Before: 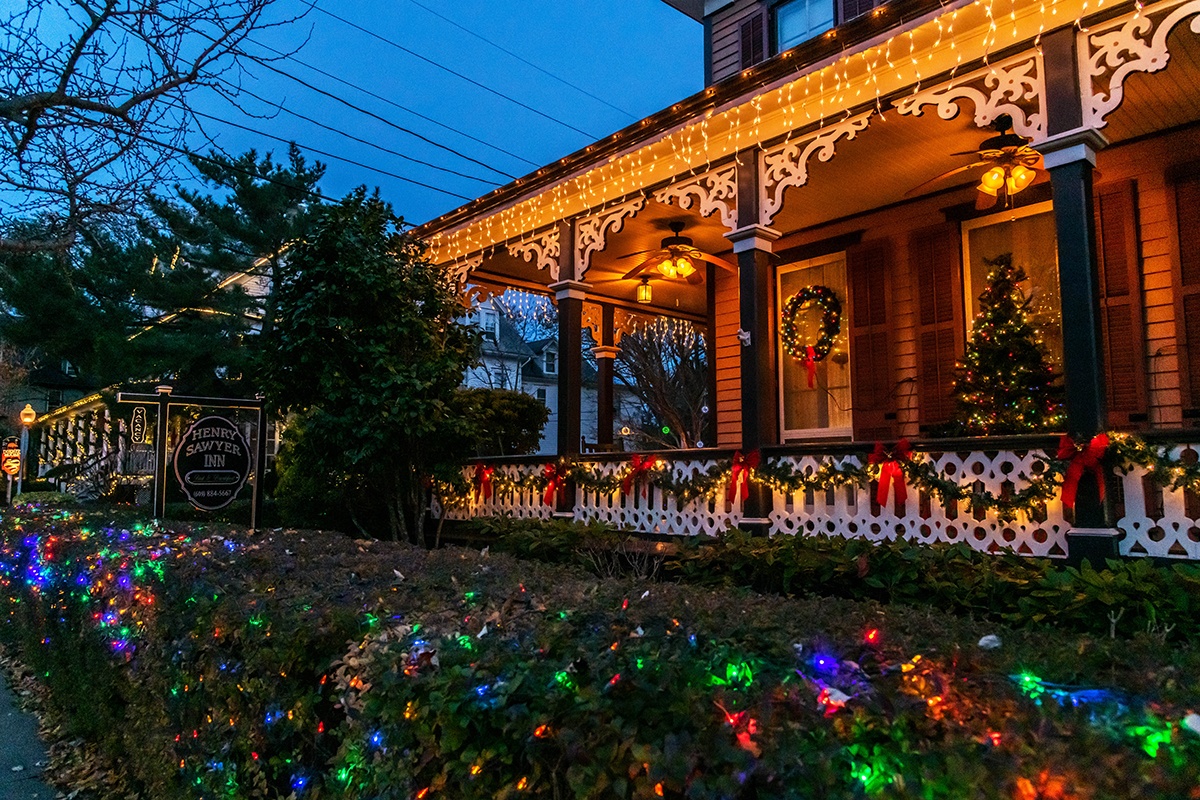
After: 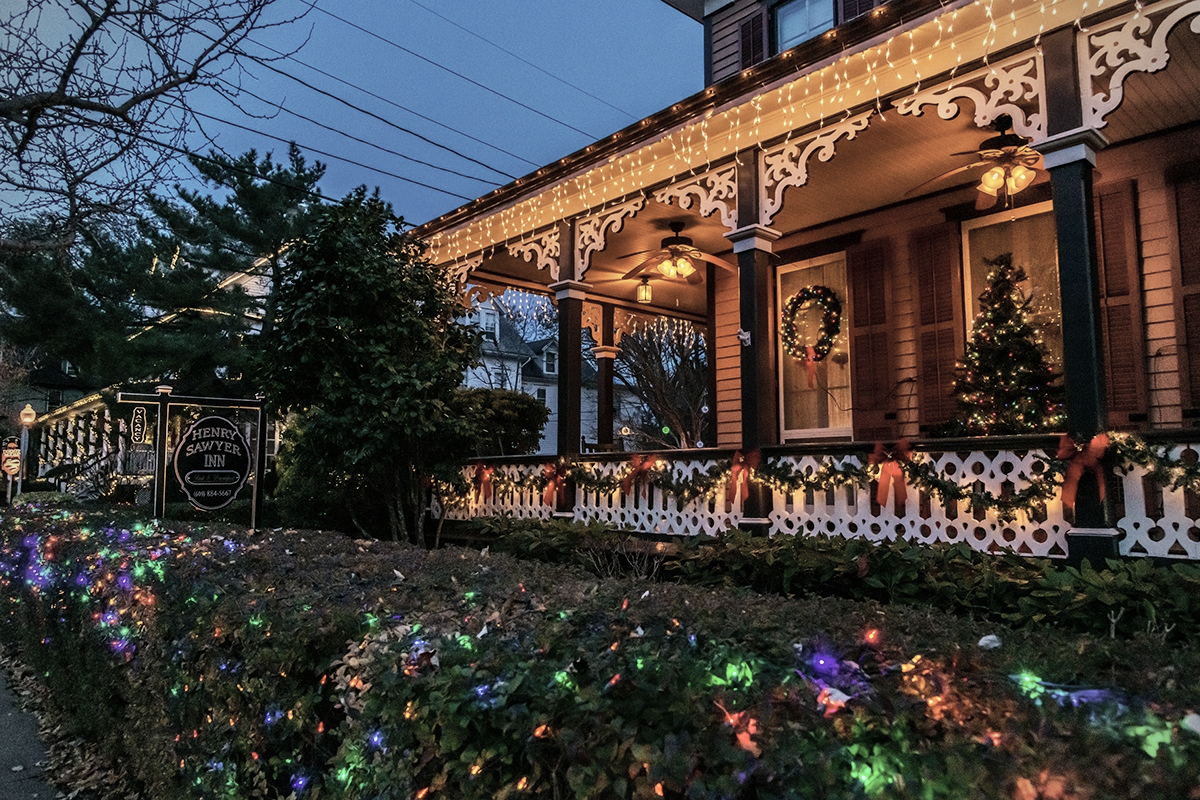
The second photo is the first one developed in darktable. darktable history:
vignetting: on, module defaults
color correction: highlights b* 0.048, saturation 0.577
shadows and highlights: shadows 35.04, highlights -35.11, soften with gaussian
